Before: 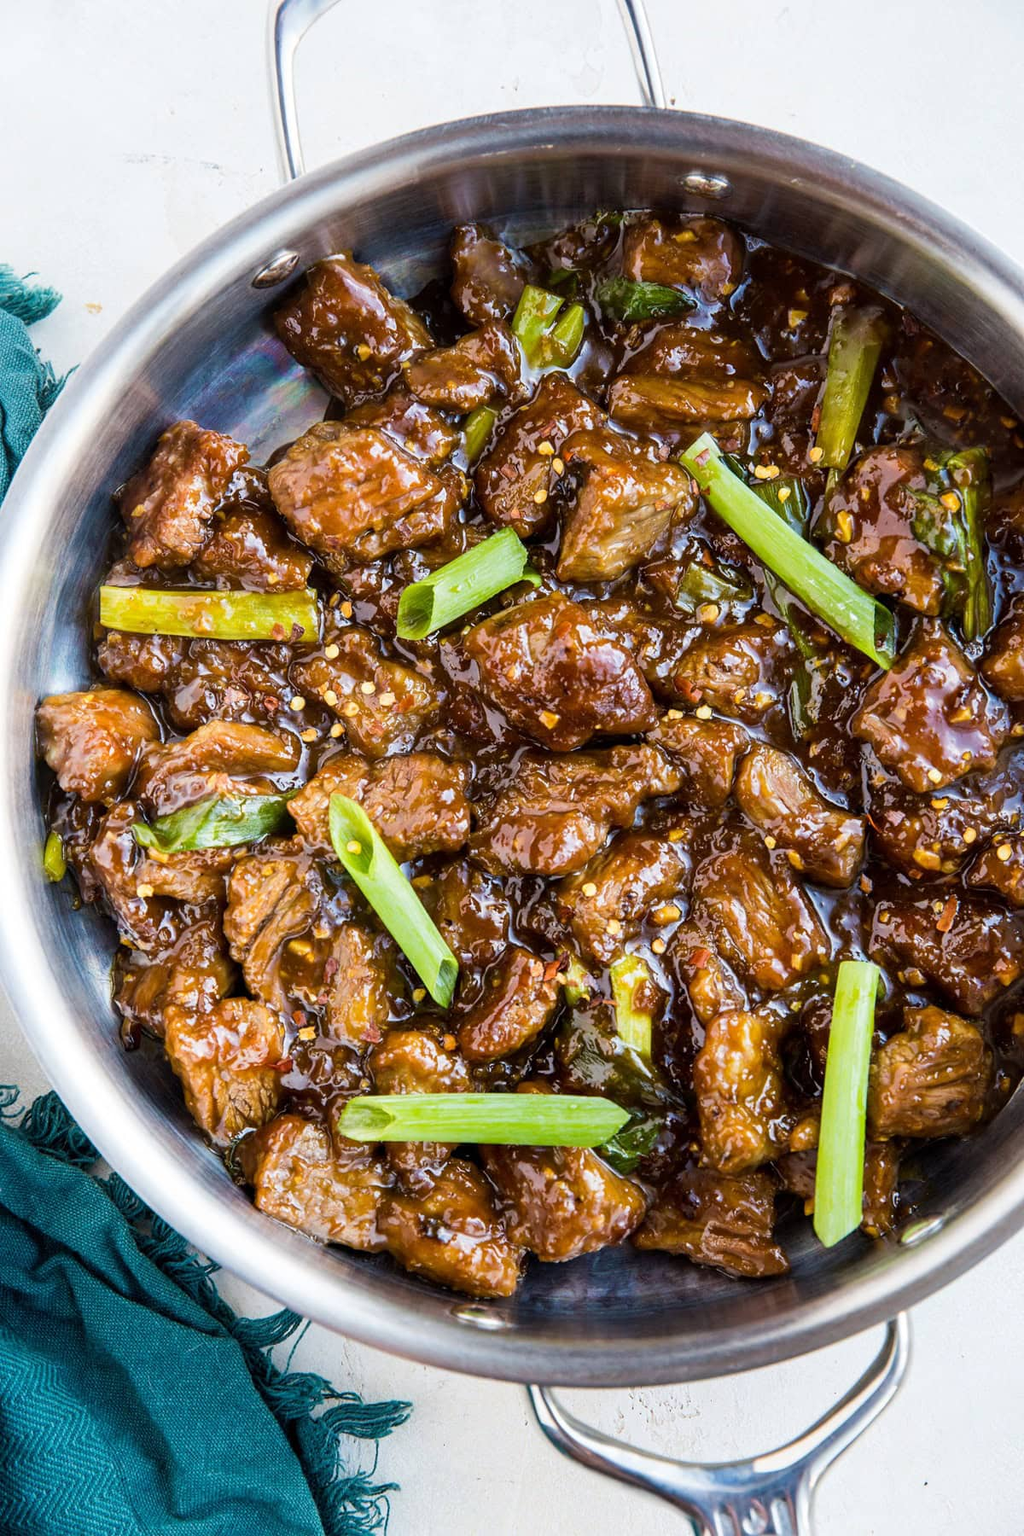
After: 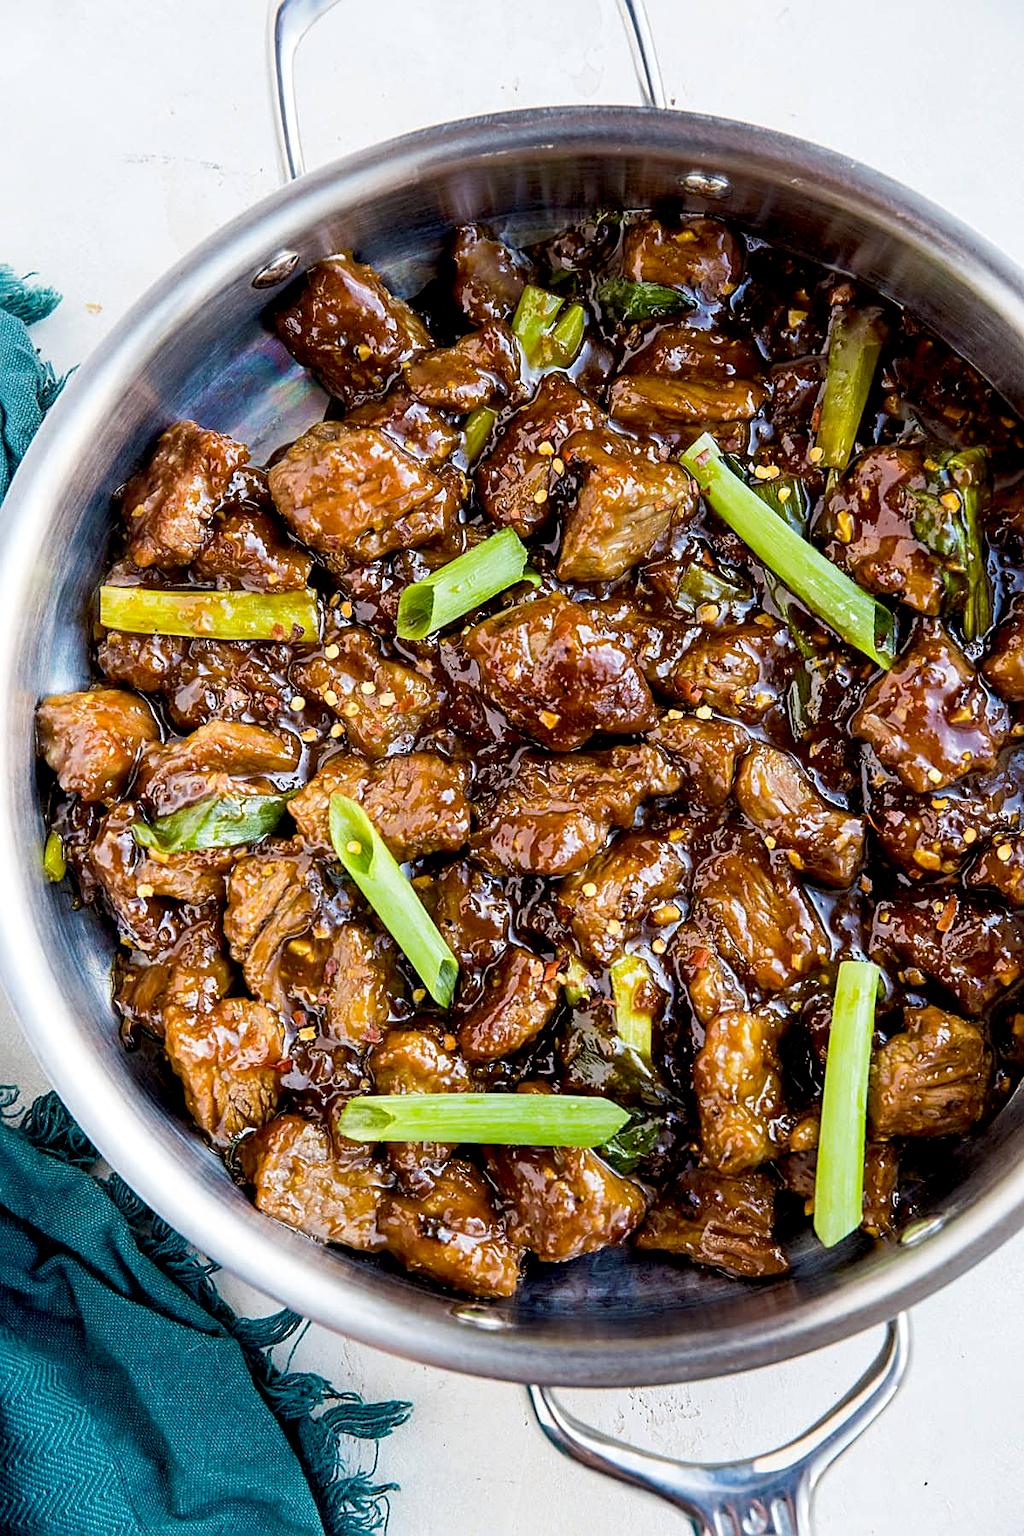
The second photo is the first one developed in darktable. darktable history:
sharpen: on, module defaults
exposure: black level correction 0.01, exposure 0.016 EV, compensate highlight preservation false
